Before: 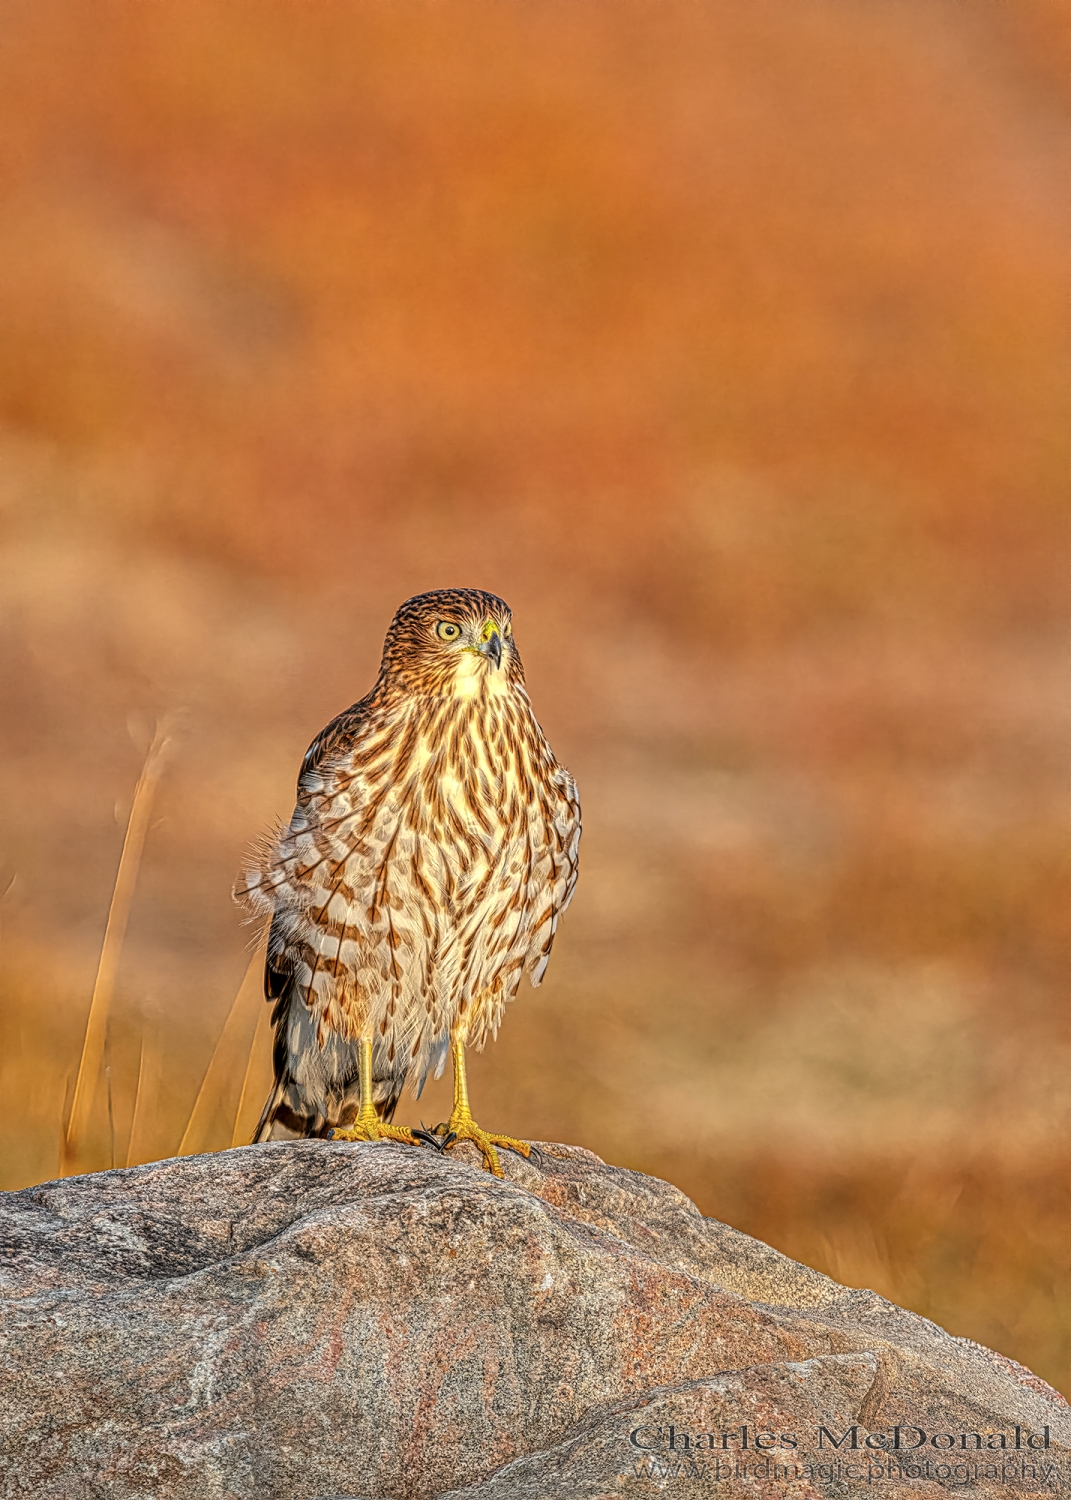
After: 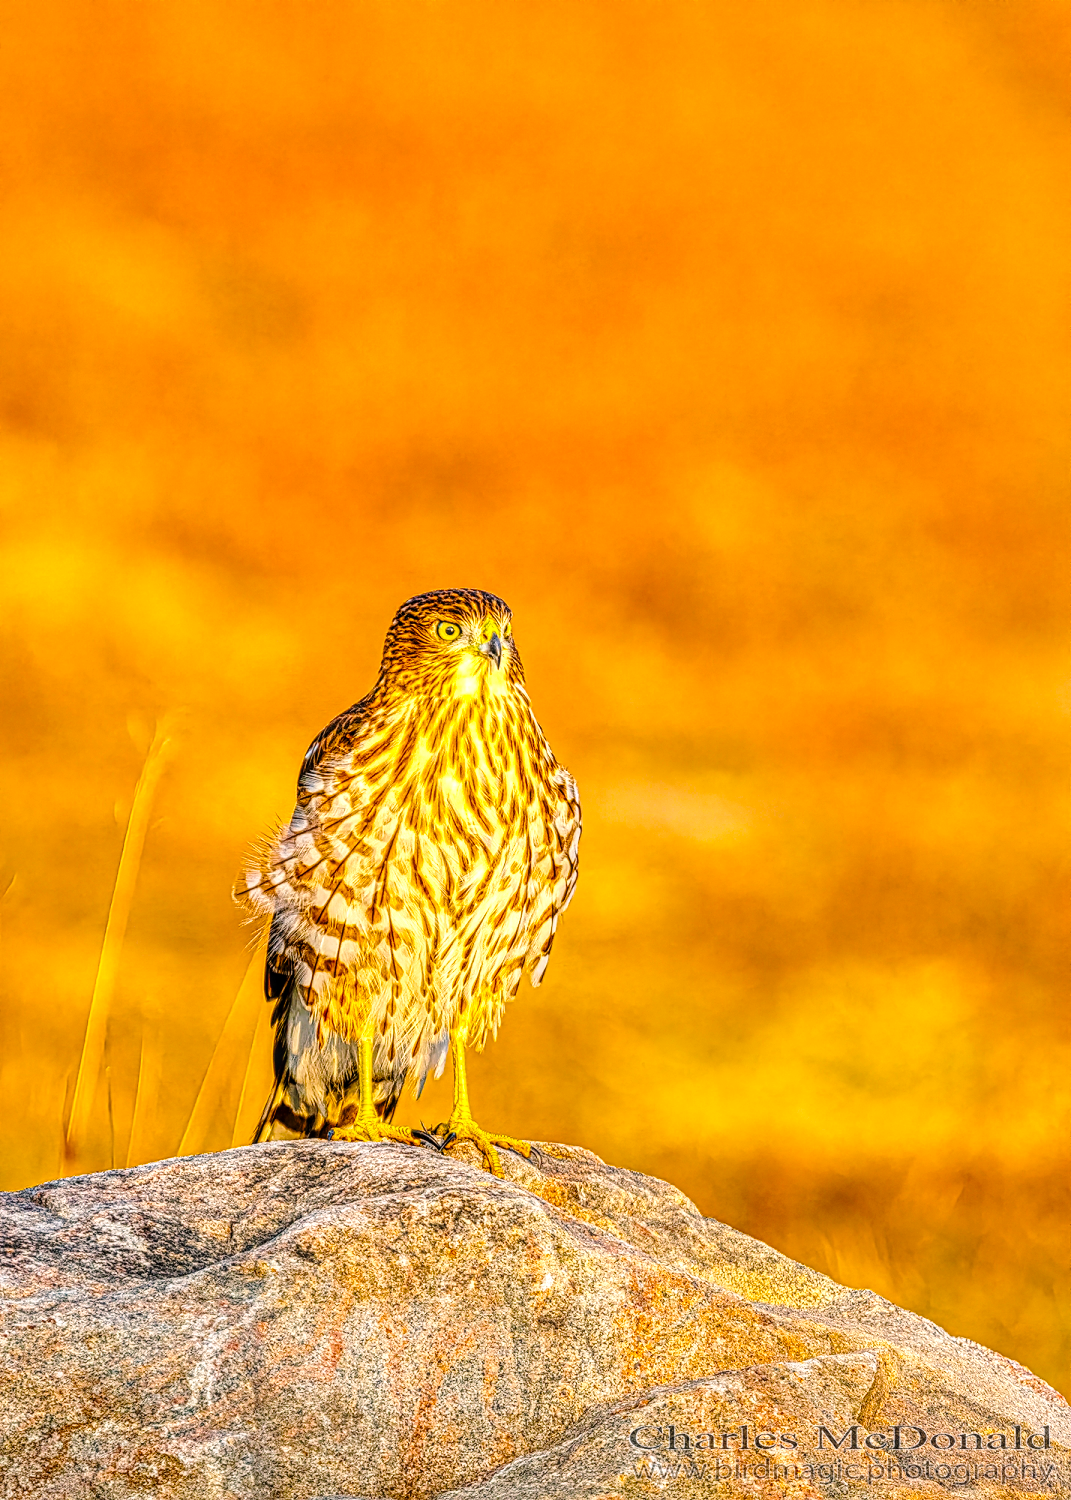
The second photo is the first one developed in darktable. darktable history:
base curve: curves: ch0 [(0, 0) (0.028, 0.03) (0.121, 0.232) (0.46, 0.748) (0.859, 0.968) (1, 1)], preserve colors none
color balance rgb: shadows lift › chroma 2.012%, shadows lift › hue 221.55°, highlights gain › chroma 2.432%, highlights gain › hue 35.31°, linear chroma grading › global chroma 42.318%, perceptual saturation grading › global saturation 18.192%, global vibrance 20%
local contrast: detail 130%
